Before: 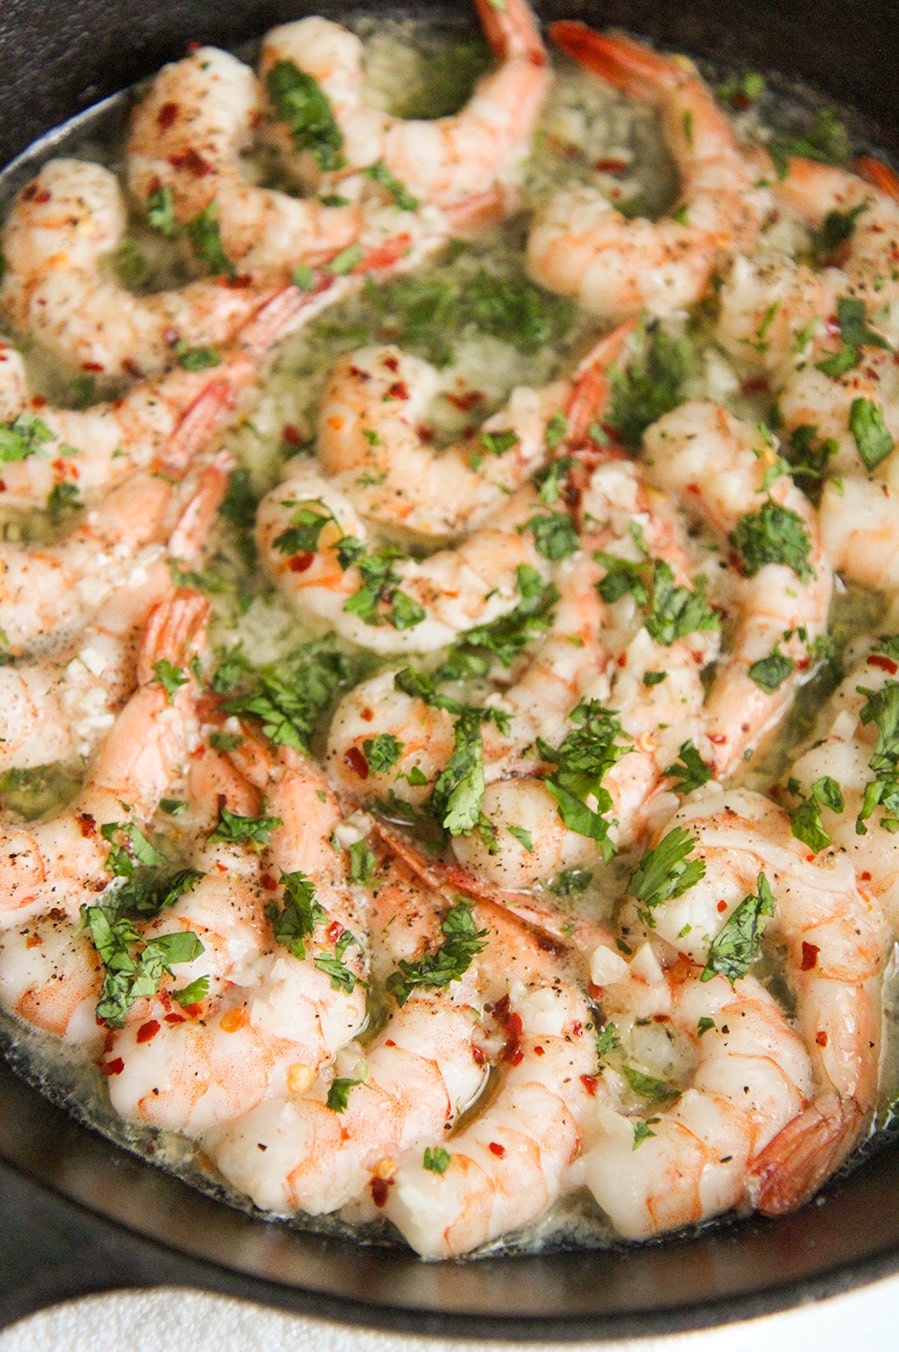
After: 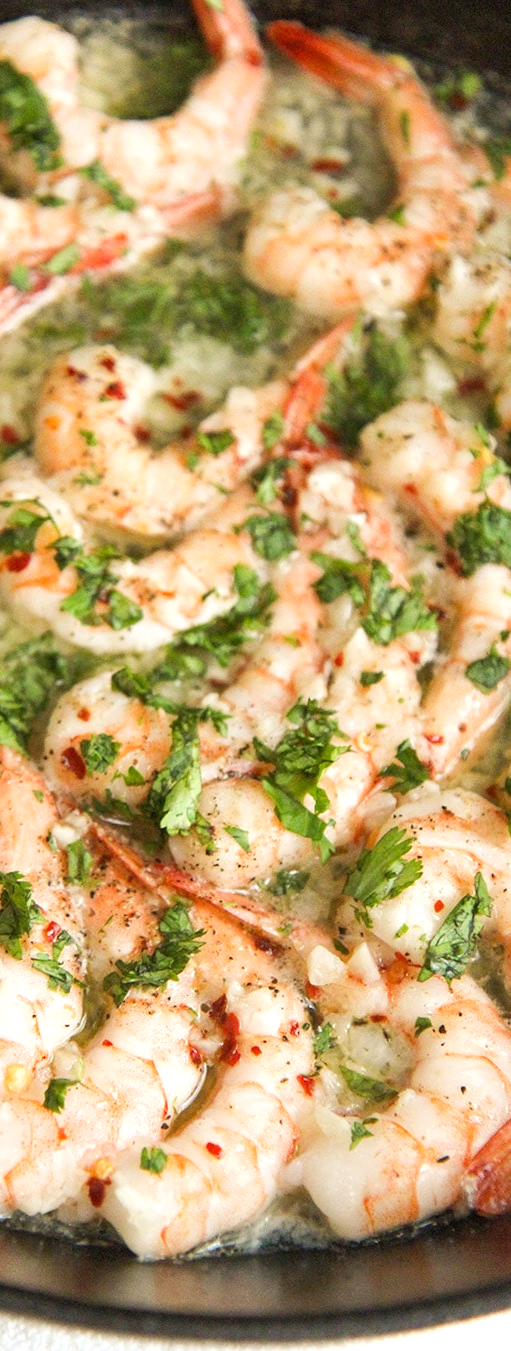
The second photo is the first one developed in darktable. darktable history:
exposure: exposure 0.297 EV, compensate highlight preservation false
crop: left 31.527%, top 0.019%, right 11.556%
